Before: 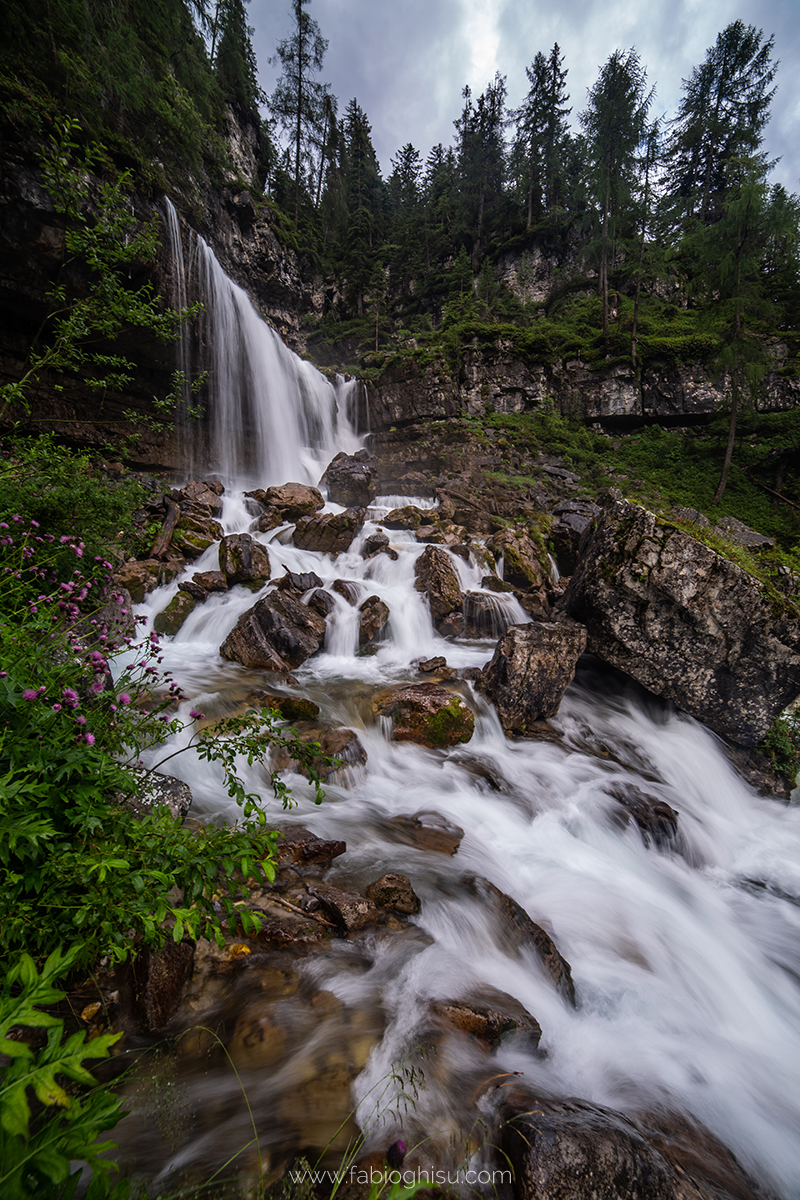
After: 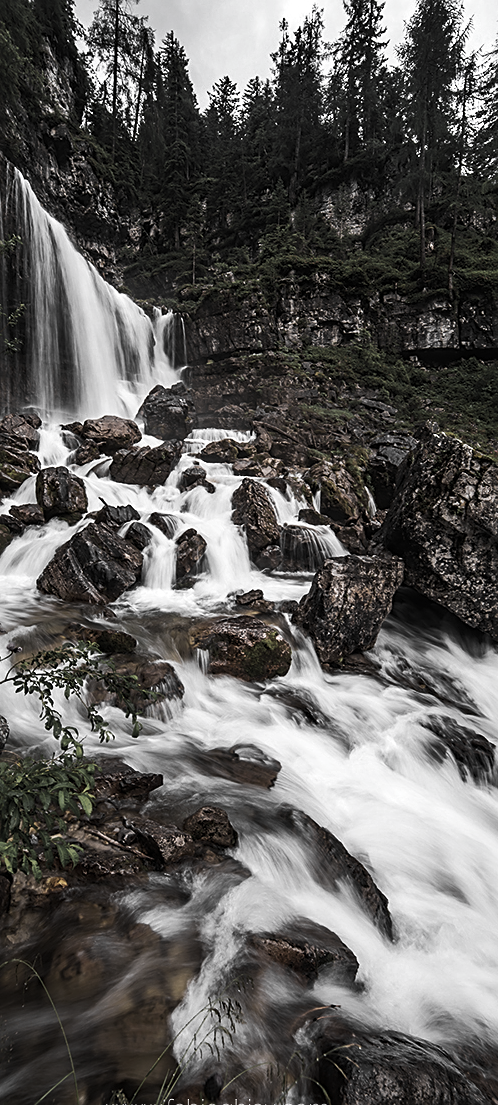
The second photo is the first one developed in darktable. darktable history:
crop and rotate: left 22.918%, top 5.629%, right 14.711%, bottom 2.247%
exposure: exposure 0.128 EV, compensate highlight preservation false
tone curve: curves: ch0 [(0, 0) (0.003, 0.003) (0.011, 0.011) (0.025, 0.022) (0.044, 0.039) (0.069, 0.055) (0.1, 0.074) (0.136, 0.101) (0.177, 0.134) (0.224, 0.171) (0.277, 0.216) (0.335, 0.277) (0.399, 0.345) (0.468, 0.427) (0.543, 0.526) (0.623, 0.636) (0.709, 0.731) (0.801, 0.822) (0.898, 0.917) (1, 1)], preserve colors none
color zones: curves: ch0 [(0, 0.613) (0.01, 0.613) (0.245, 0.448) (0.498, 0.529) (0.642, 0.665) (0.879, 0.777) (0.99, 0.613)]; ch1 [(0, 0.035) (0.121, 0.189) (0.259, 0.197) (0.415, 0.061) (0.589, 0.022) (0.732, 0.022) (0.857, 0.026) (0.991, 0.053)]
sharpen: on, module defaults
